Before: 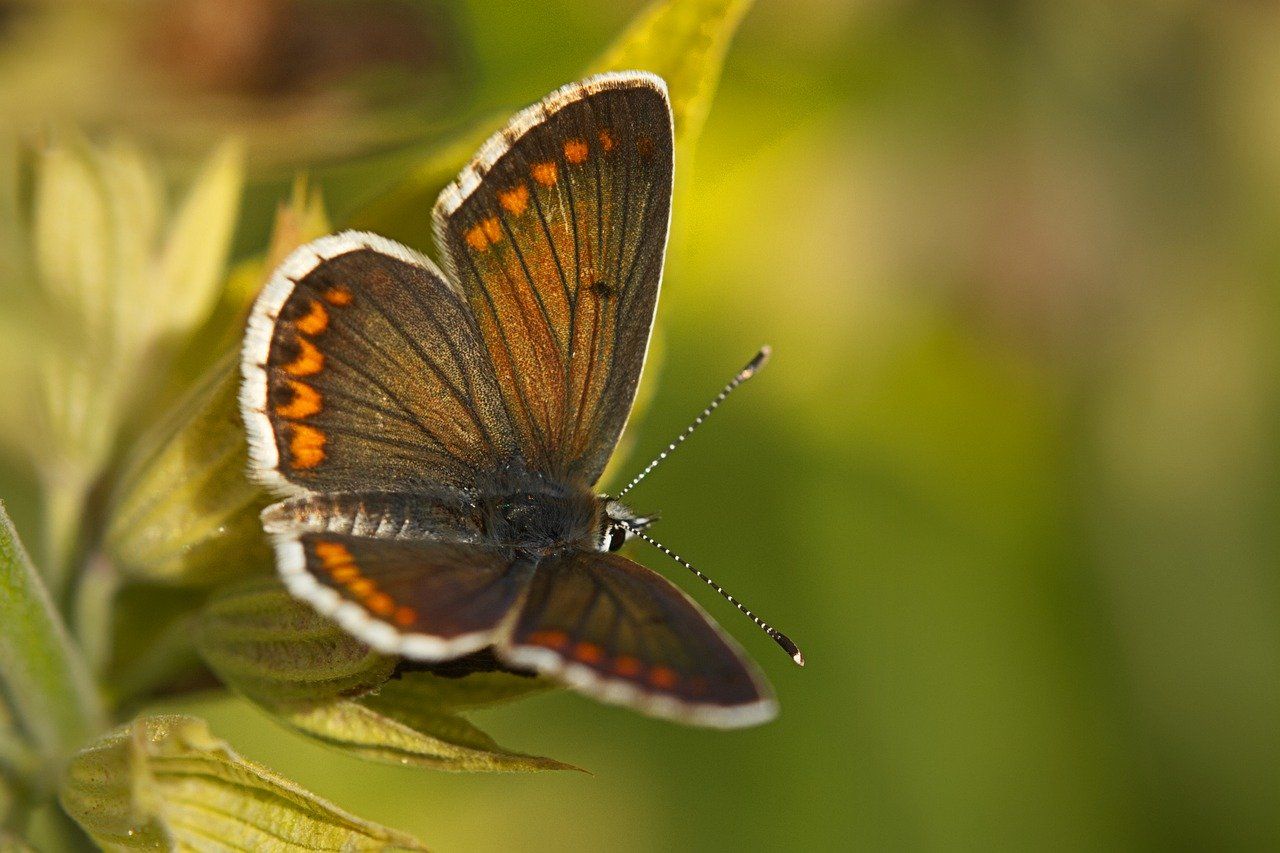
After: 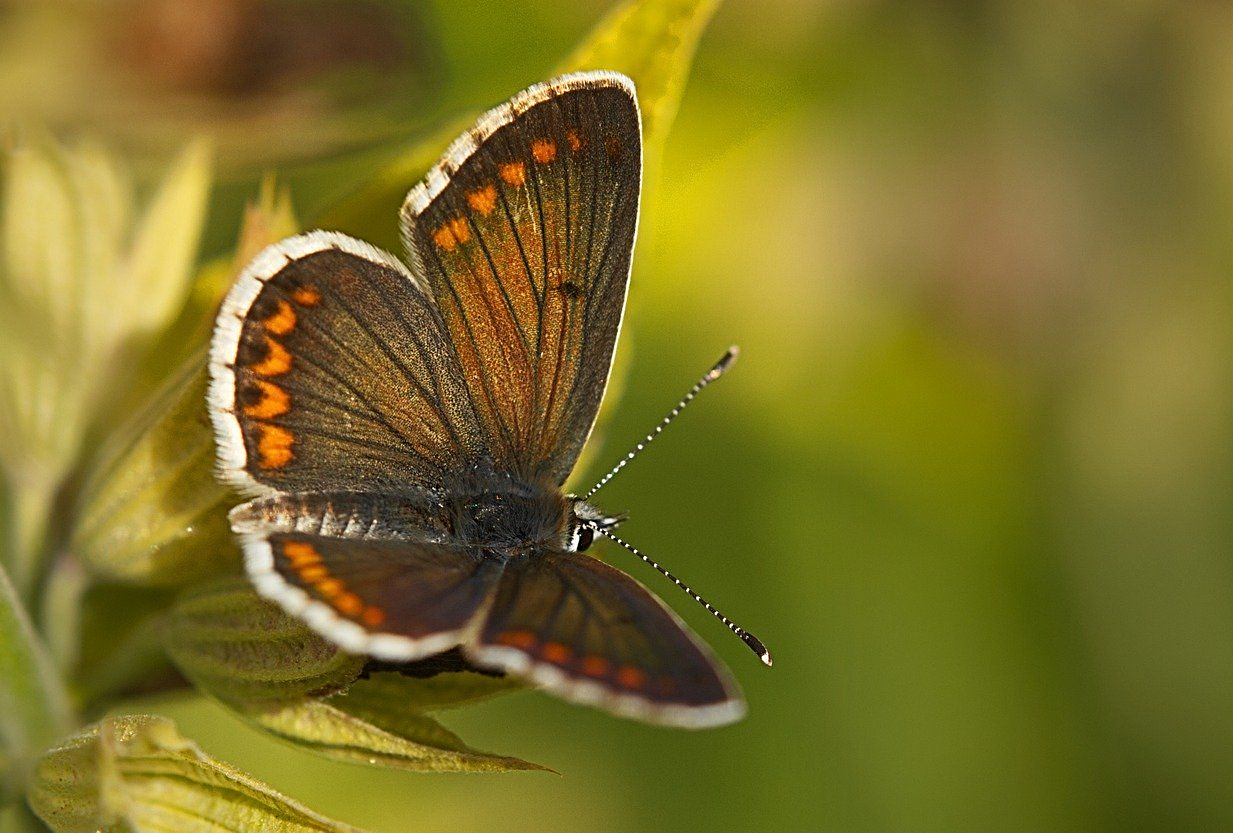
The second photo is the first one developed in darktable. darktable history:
sharpen: on, module defaults
crop and rotate: left 2.536%, right 1.107%, bottom 2.246%
